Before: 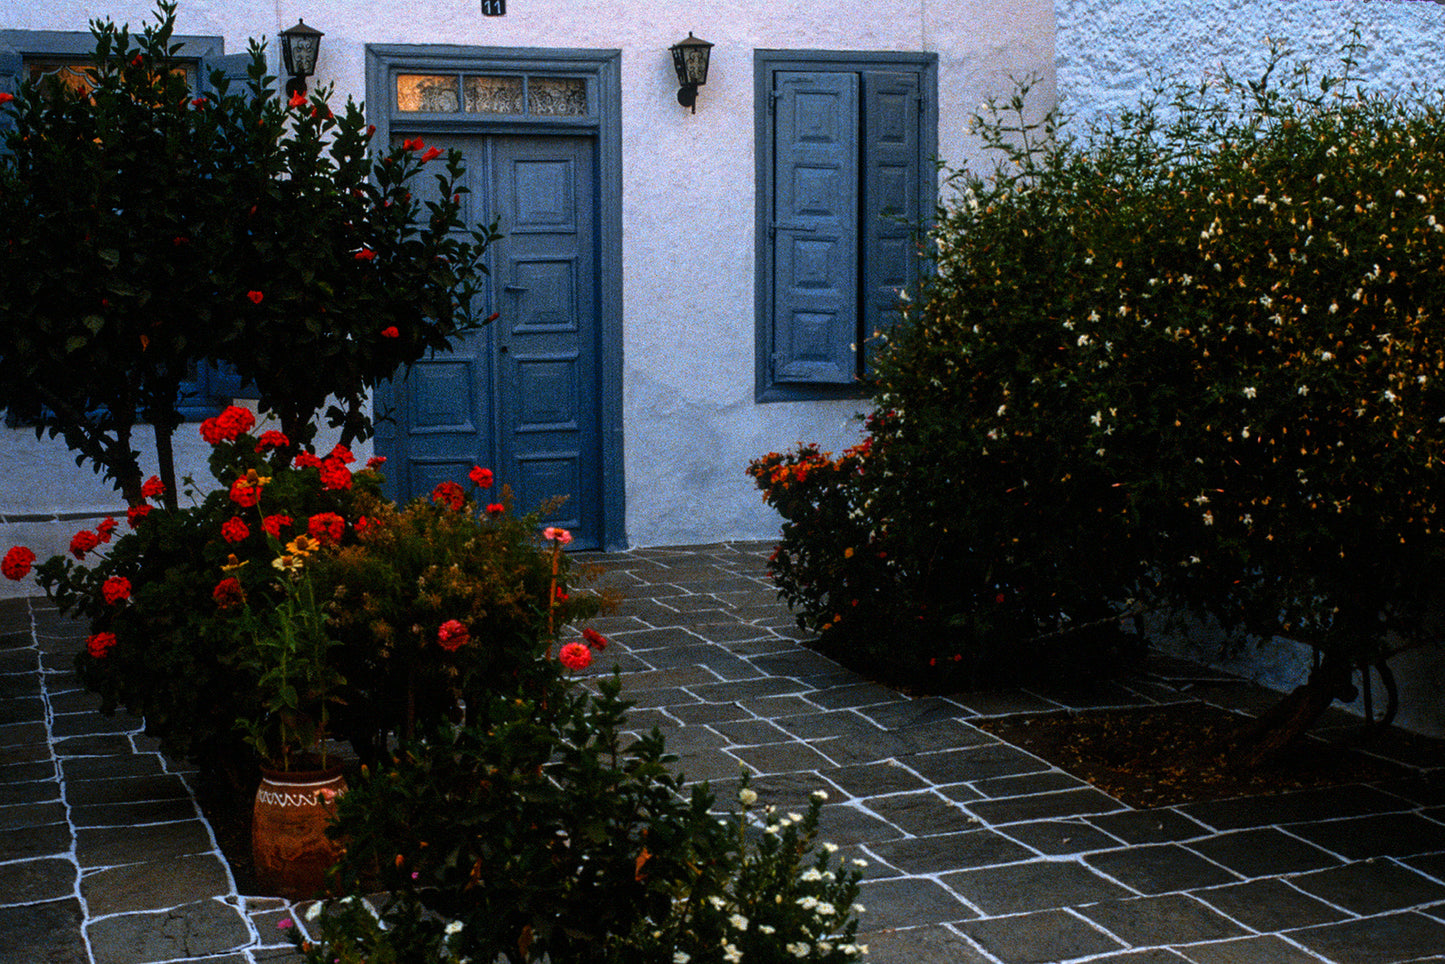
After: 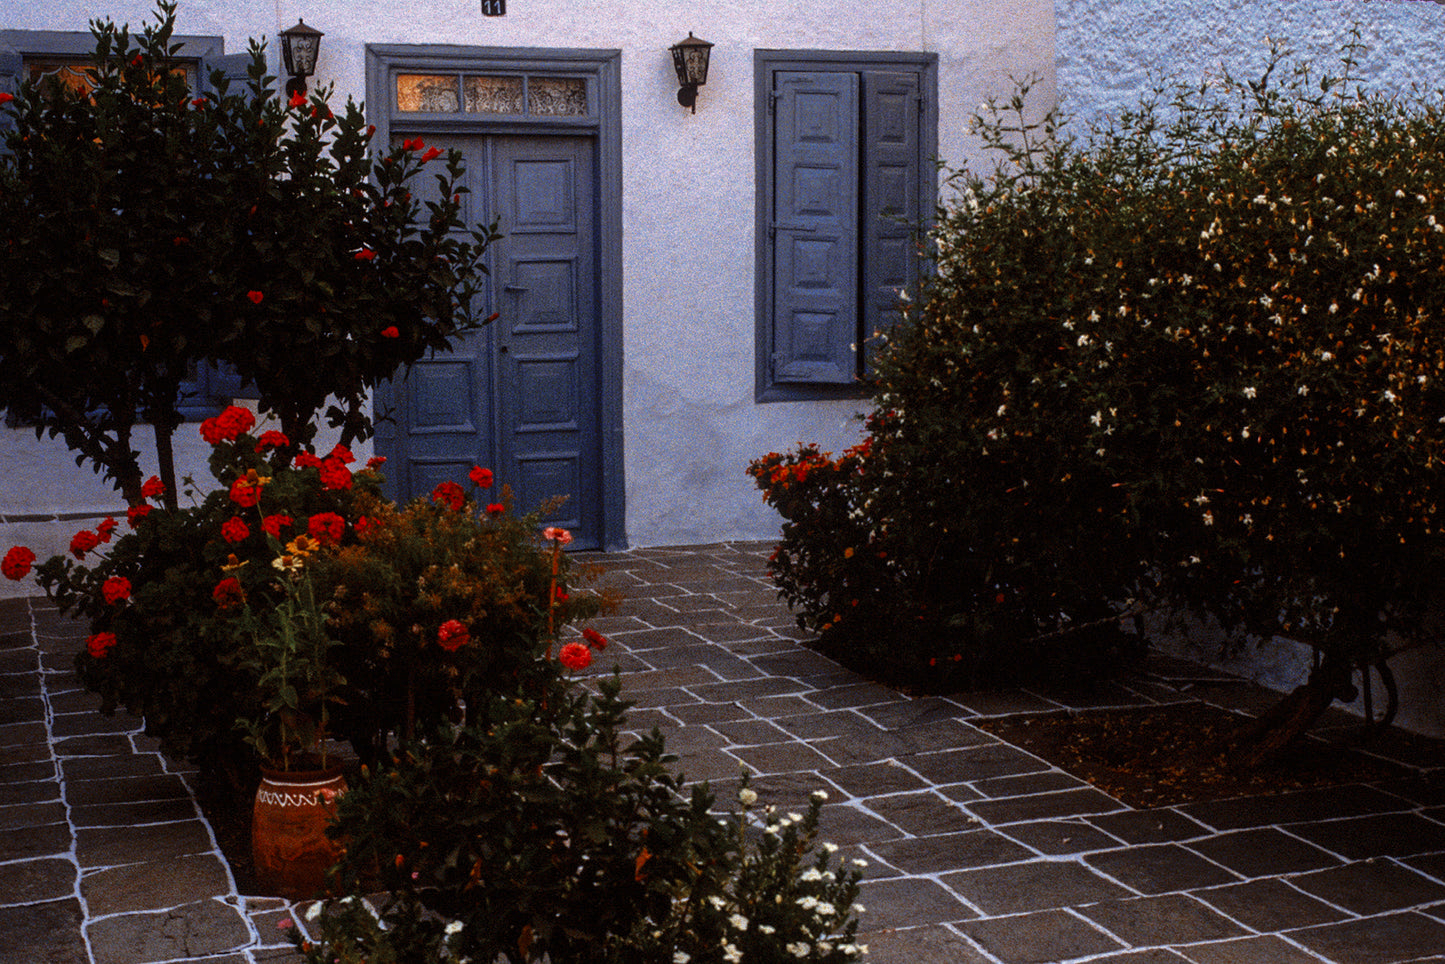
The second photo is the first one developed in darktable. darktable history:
color zones: curves: ch0 [(0, 0.5) (0.125, 0.4) (0.25, 0.5) (0.375, 0.4) (0.5, 0.4) (0.625, 0.35) (0.75, 0.35) (0.875, 0.5)]; ch1 [(0, 0.35) (0.125, 0.45) (0.25, 0.35) (0.375, 0.35) (0.5, 0.35) (0.625, 0.35) (0.75, 0.45) (0.875, 0.35)]; ch2 [(0, 0.6) (0.125, 0.5) (0.25, 0.5) (0.375, 0.6) (0.5, 0.6) (0.625, 0.5) (0.75, 0.5) (0.875, 0.5)]
rgb levels: mode RGB, independent channels, levels [[0, 0.474, 1], [0, 0.5, 1], [0, 0.5, 1]]
